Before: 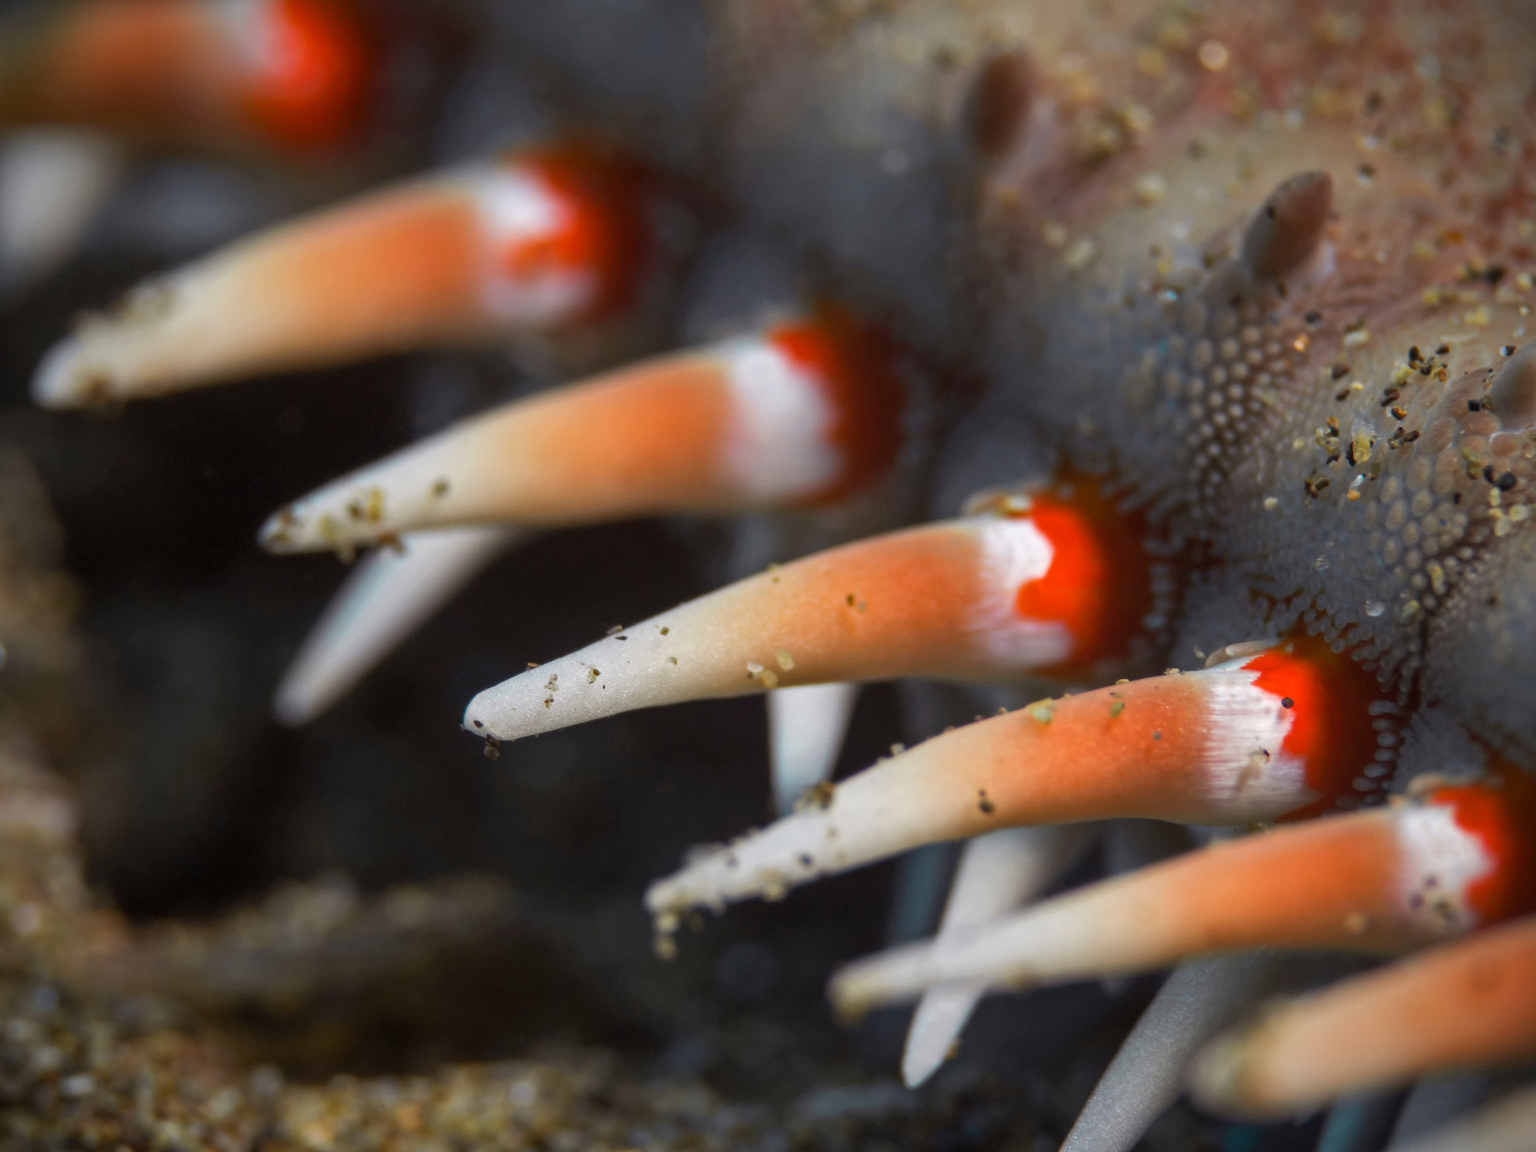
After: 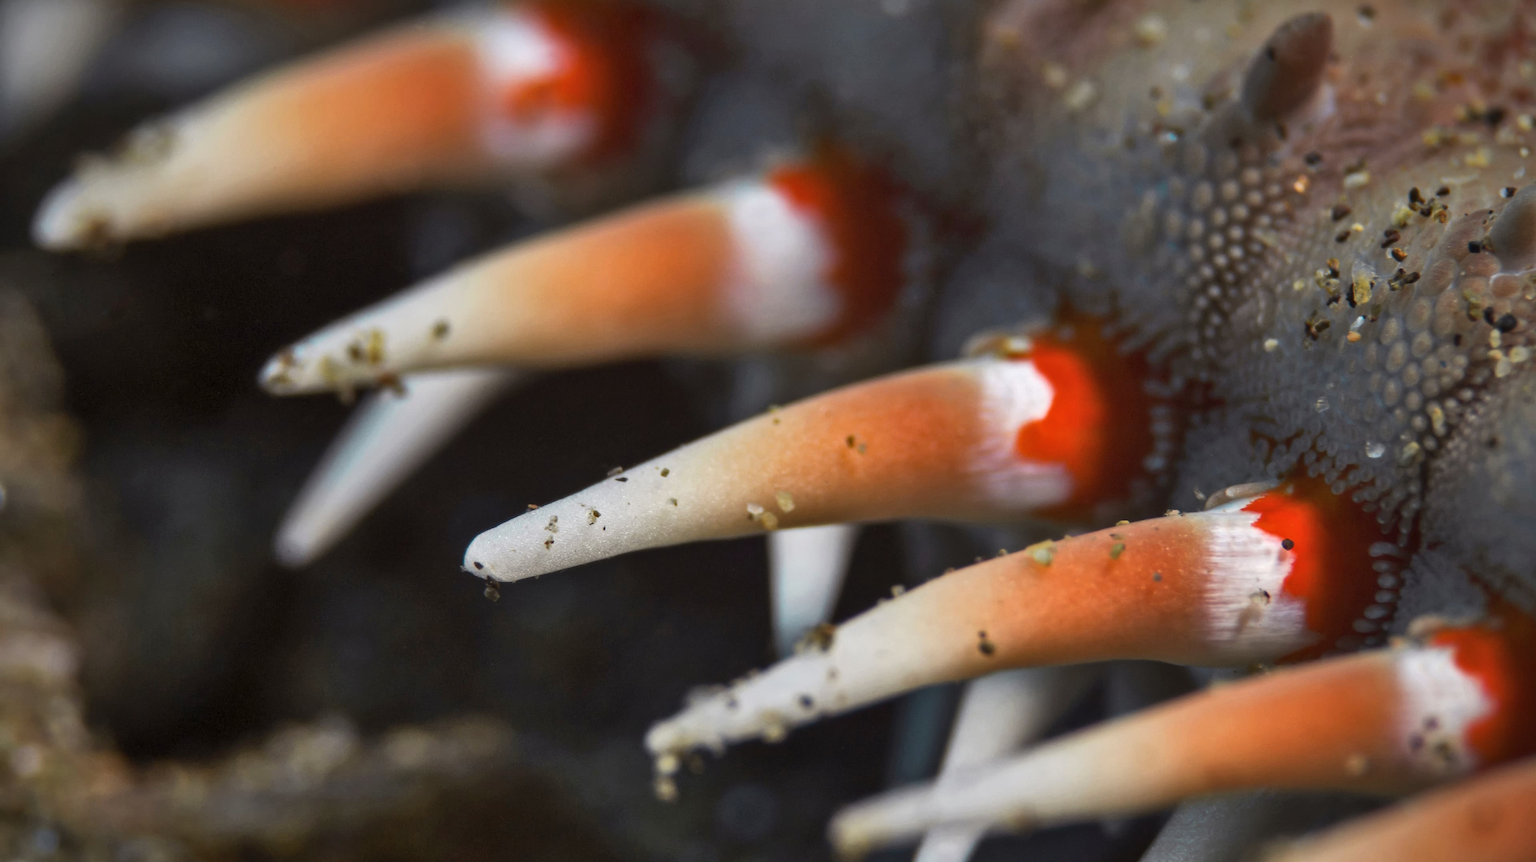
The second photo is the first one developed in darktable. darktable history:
shadows and highlights: soften with gaussian
crop: top 13.814%, bottom 11.31%
tone curve: curves: ch0 [(0, 0) (0.003, 0.002) (0.011, 0.009) (0.025, 0.022) (0.044, 0.041) (0.069, 0.059) (0.1, 0.082) (0.136, 0.106) (0.177, 0.138) (0.224, 0.179) (0.277, 0.226) (0.335, 0.28) (0.399, 0.342) (0.468, 0.413) (0.543, 0.493) (0.623, 0.591) (0.709, 0.699) (0.801, 0.804) (0.898, 0.899) (1, 1)], color space Lab, linked channels, preserve colors none
